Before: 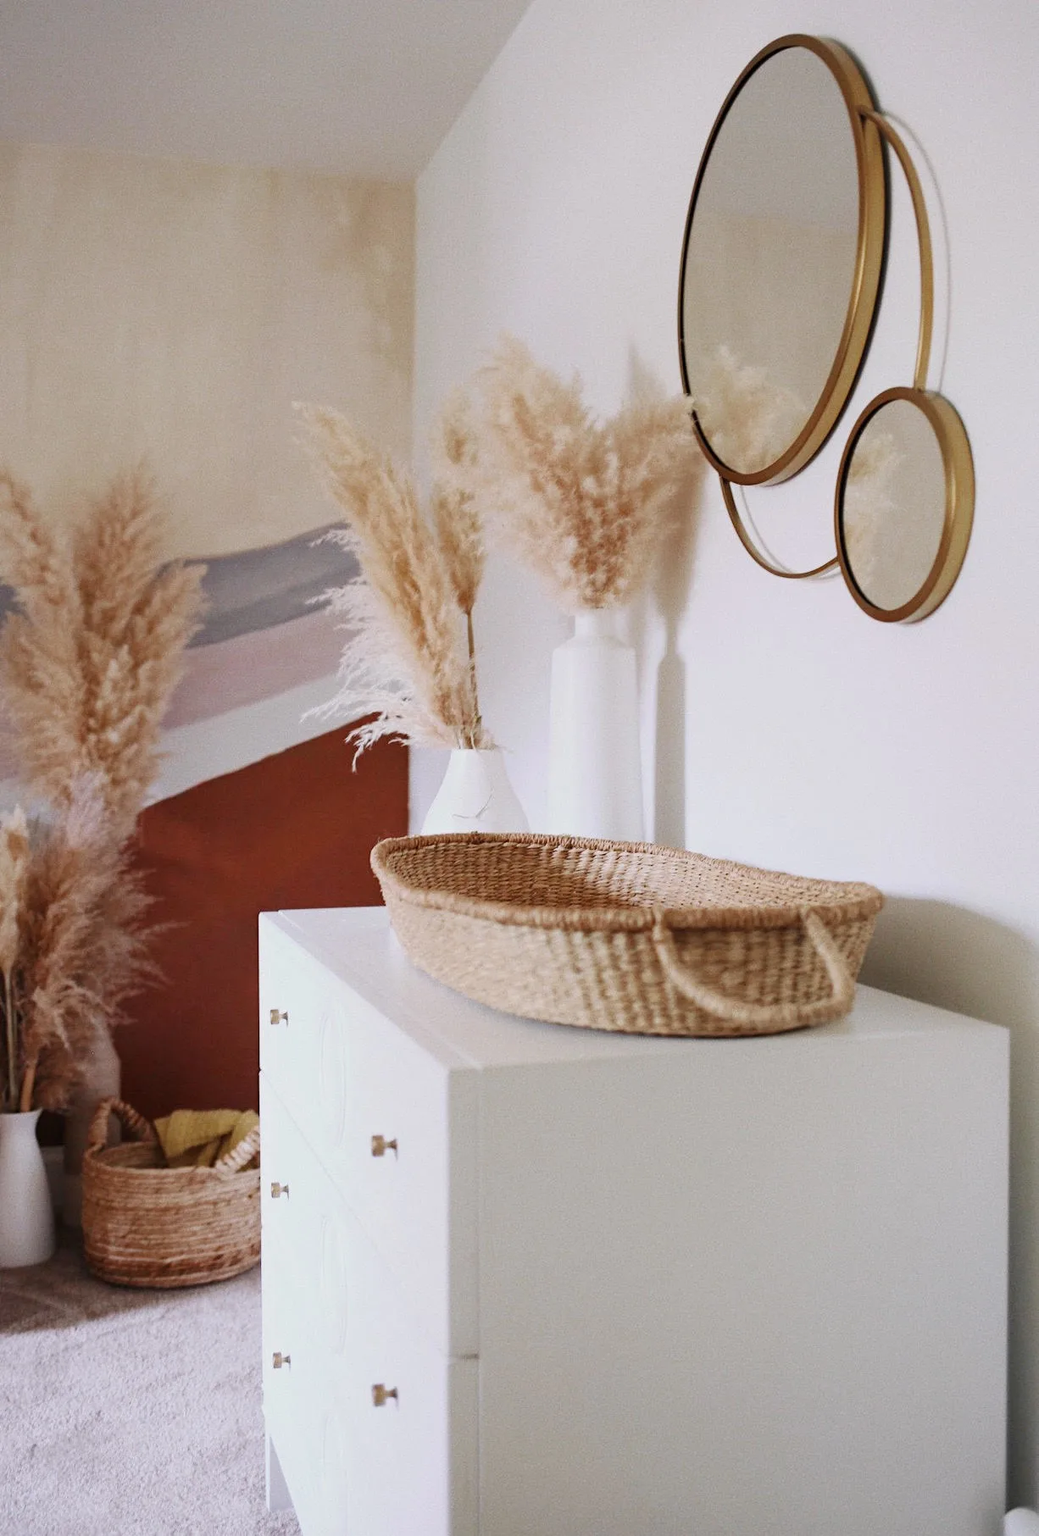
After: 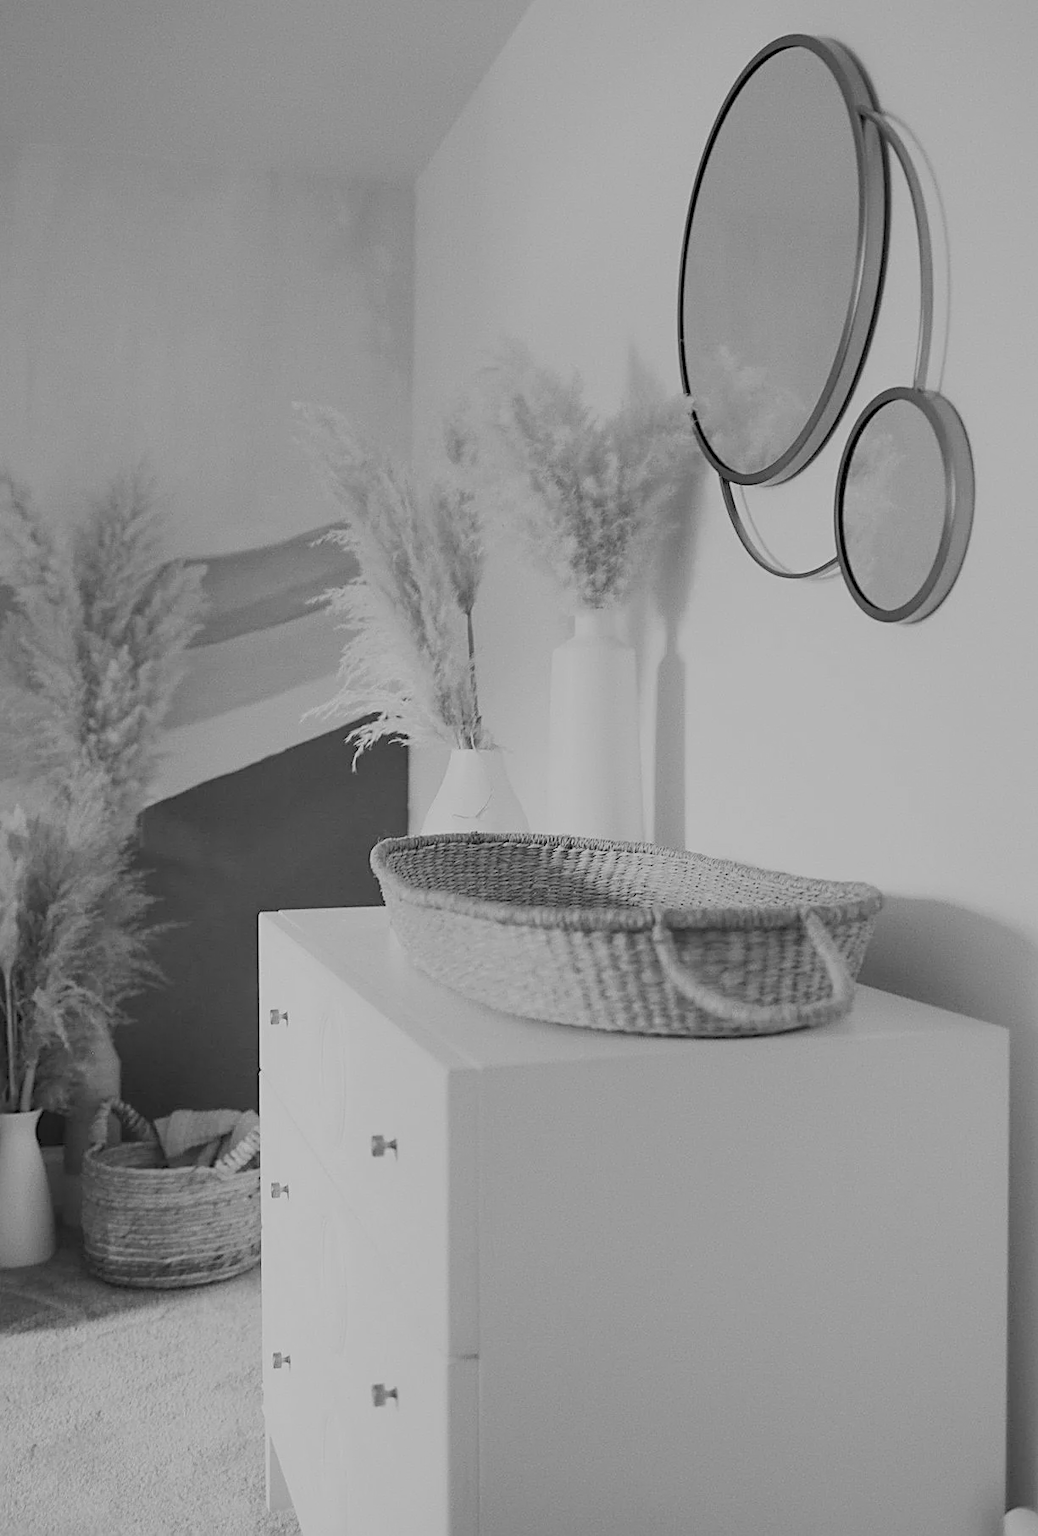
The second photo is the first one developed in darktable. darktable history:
sharpen: on, module defaults
color balance rgb: shadows lift › chroma 1%, shadows lift › hue 113°, highlights gain › chroma 0.2%, highlights gain › hue 333°, perceptual saturation grading › global saturation 20%, perceptual saturation grading › highlights -50%, perceptual saturation grading › shadows 25%, contrast -30%
white balance: red 0.983, blue 1.036
monochrome: on, module defaults
color zones: curves: ch0 [(0, 0.5) (0.143, 0.5) (0.286, 0.5) (0.429, 0.504) (0.571, 0.5) (0.714, 0.509) (0.857, 0.5) (1, 0.5)]; ch1 [(0, 0.425) (0.143, 0.425) (0.286, 0.375) (0.429, 0.405) (0.571, 0.5) (0.714, 0.47) (0.857, 0.425) (1, 0.435)]; ch2 [(0, 0.5) (0.143, 0.5) (0.286, 0.5) (0.429, 0.517) (0.571, 0.5) (0.714, 0.51) (0.857, 0.5) (1, 0.5)]
